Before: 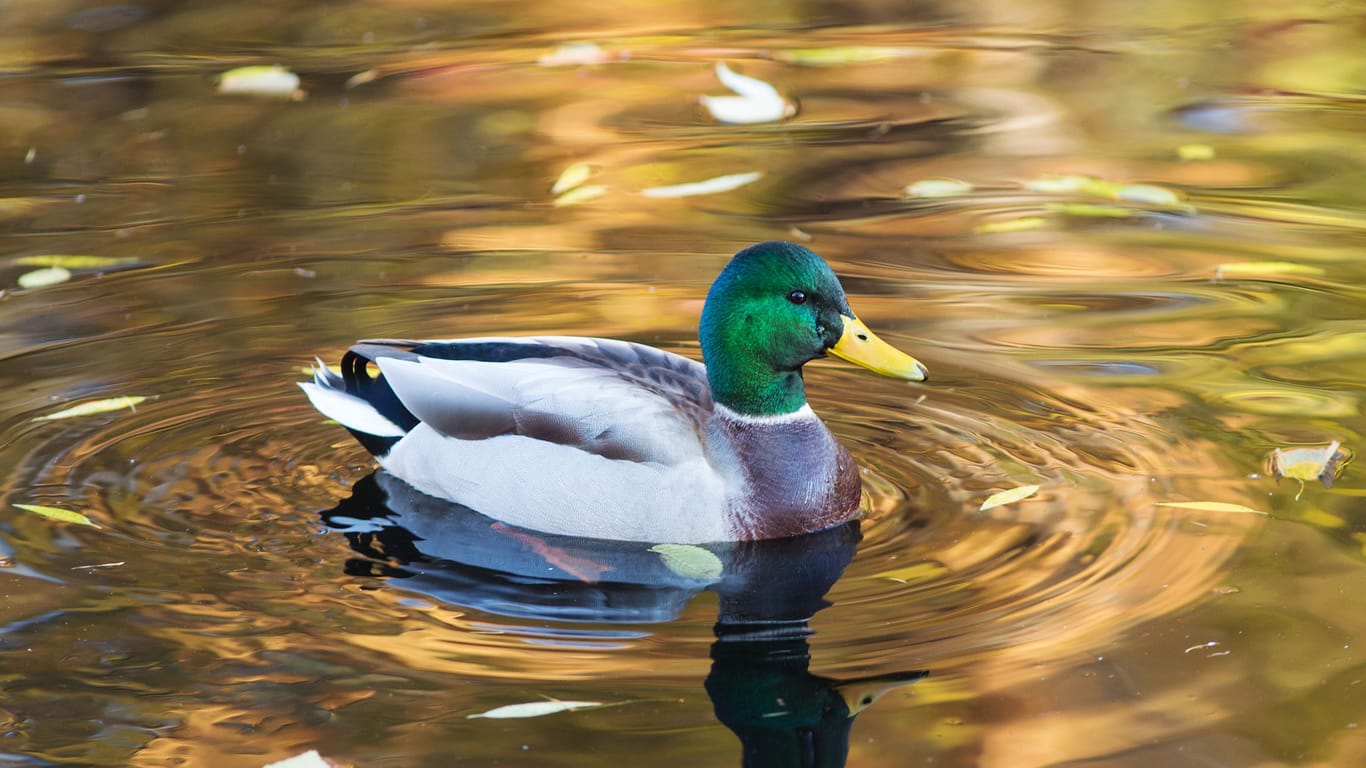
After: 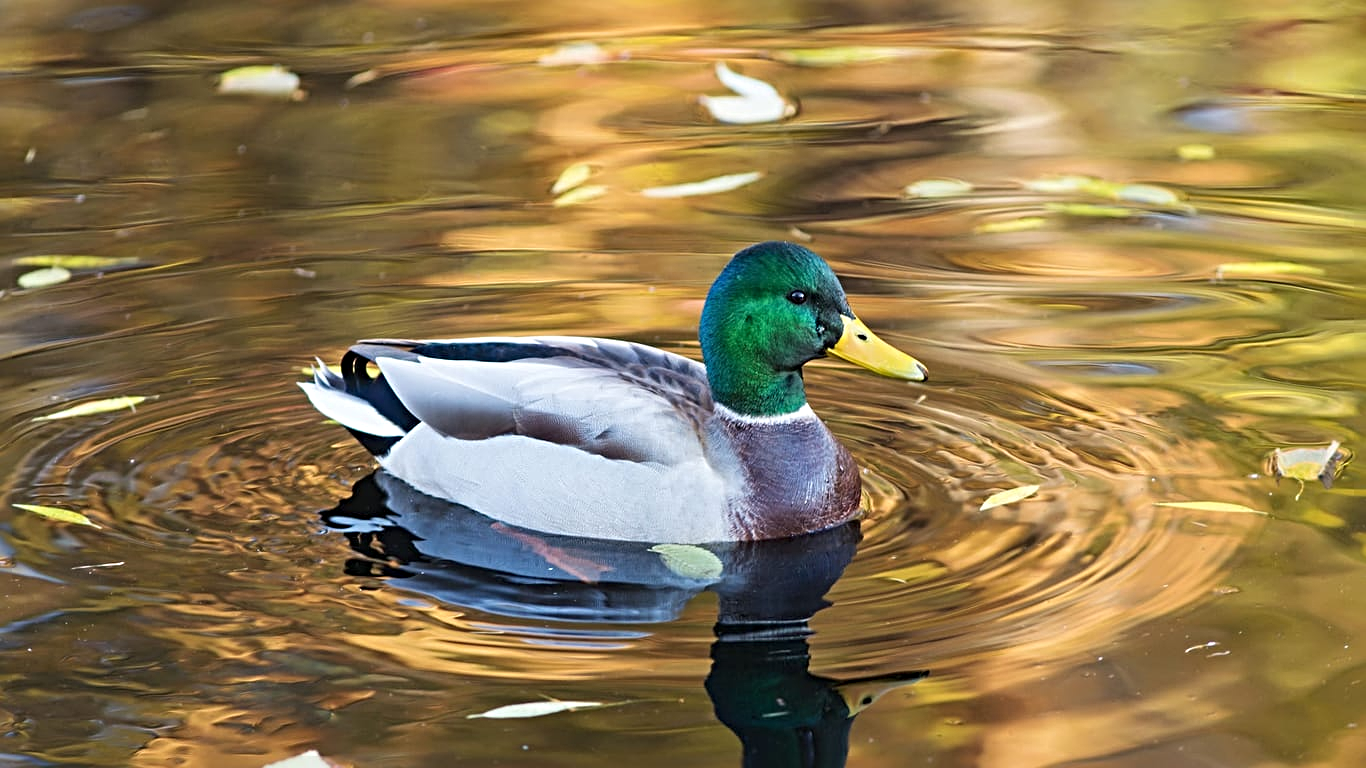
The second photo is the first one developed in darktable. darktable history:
sharpen: radius 4.832
